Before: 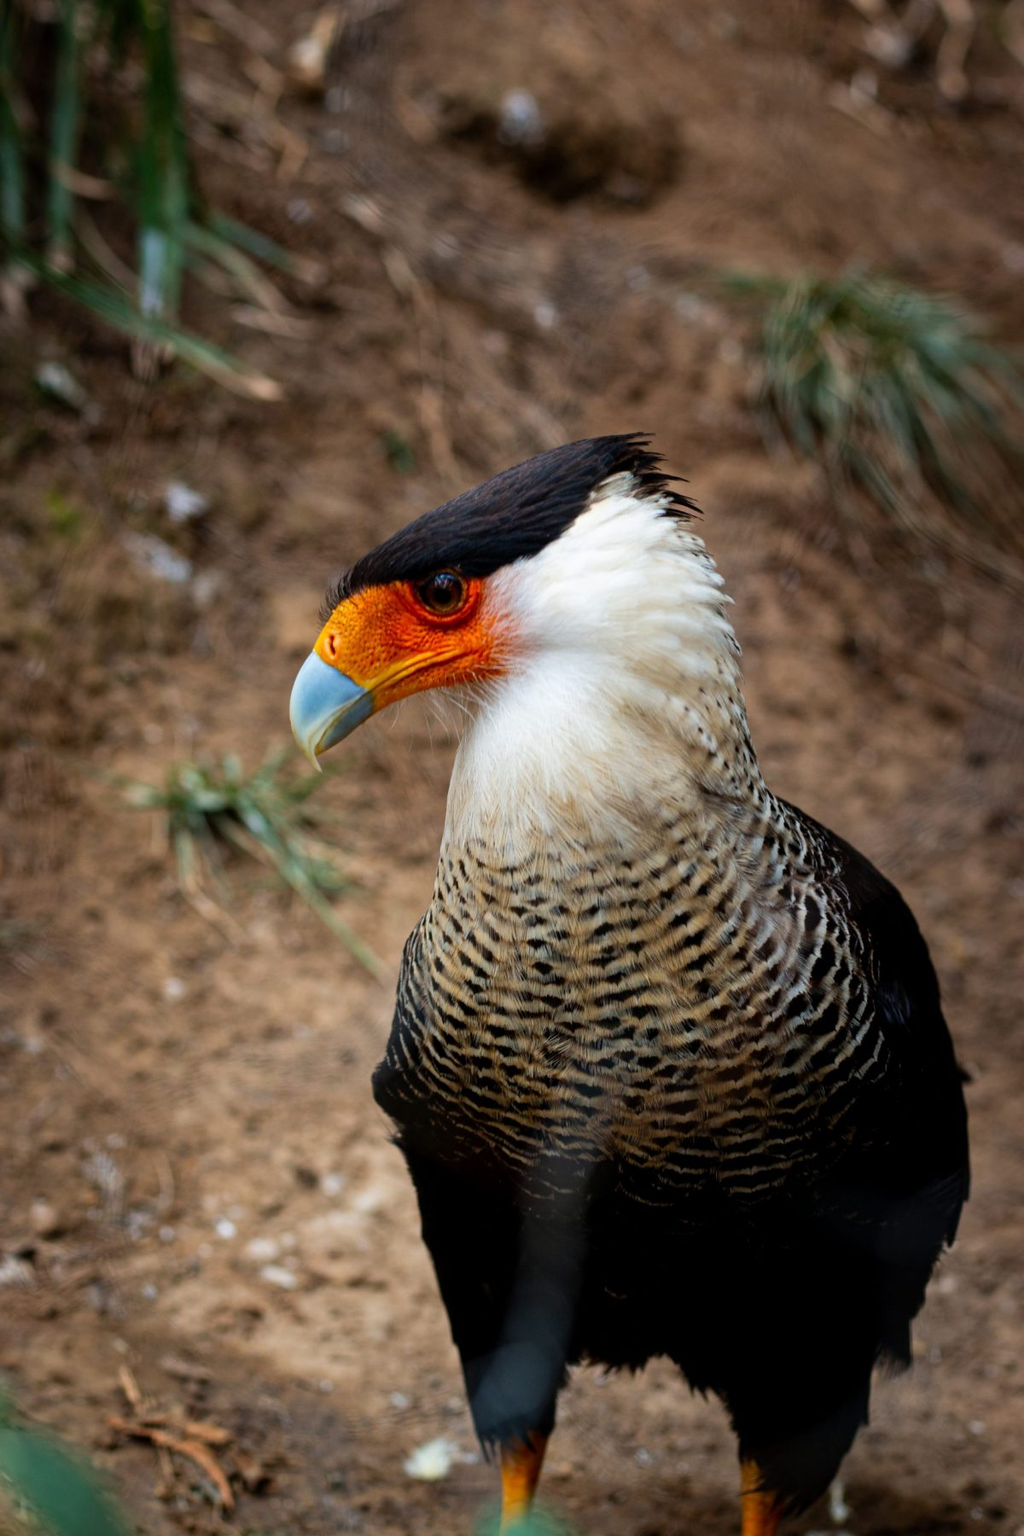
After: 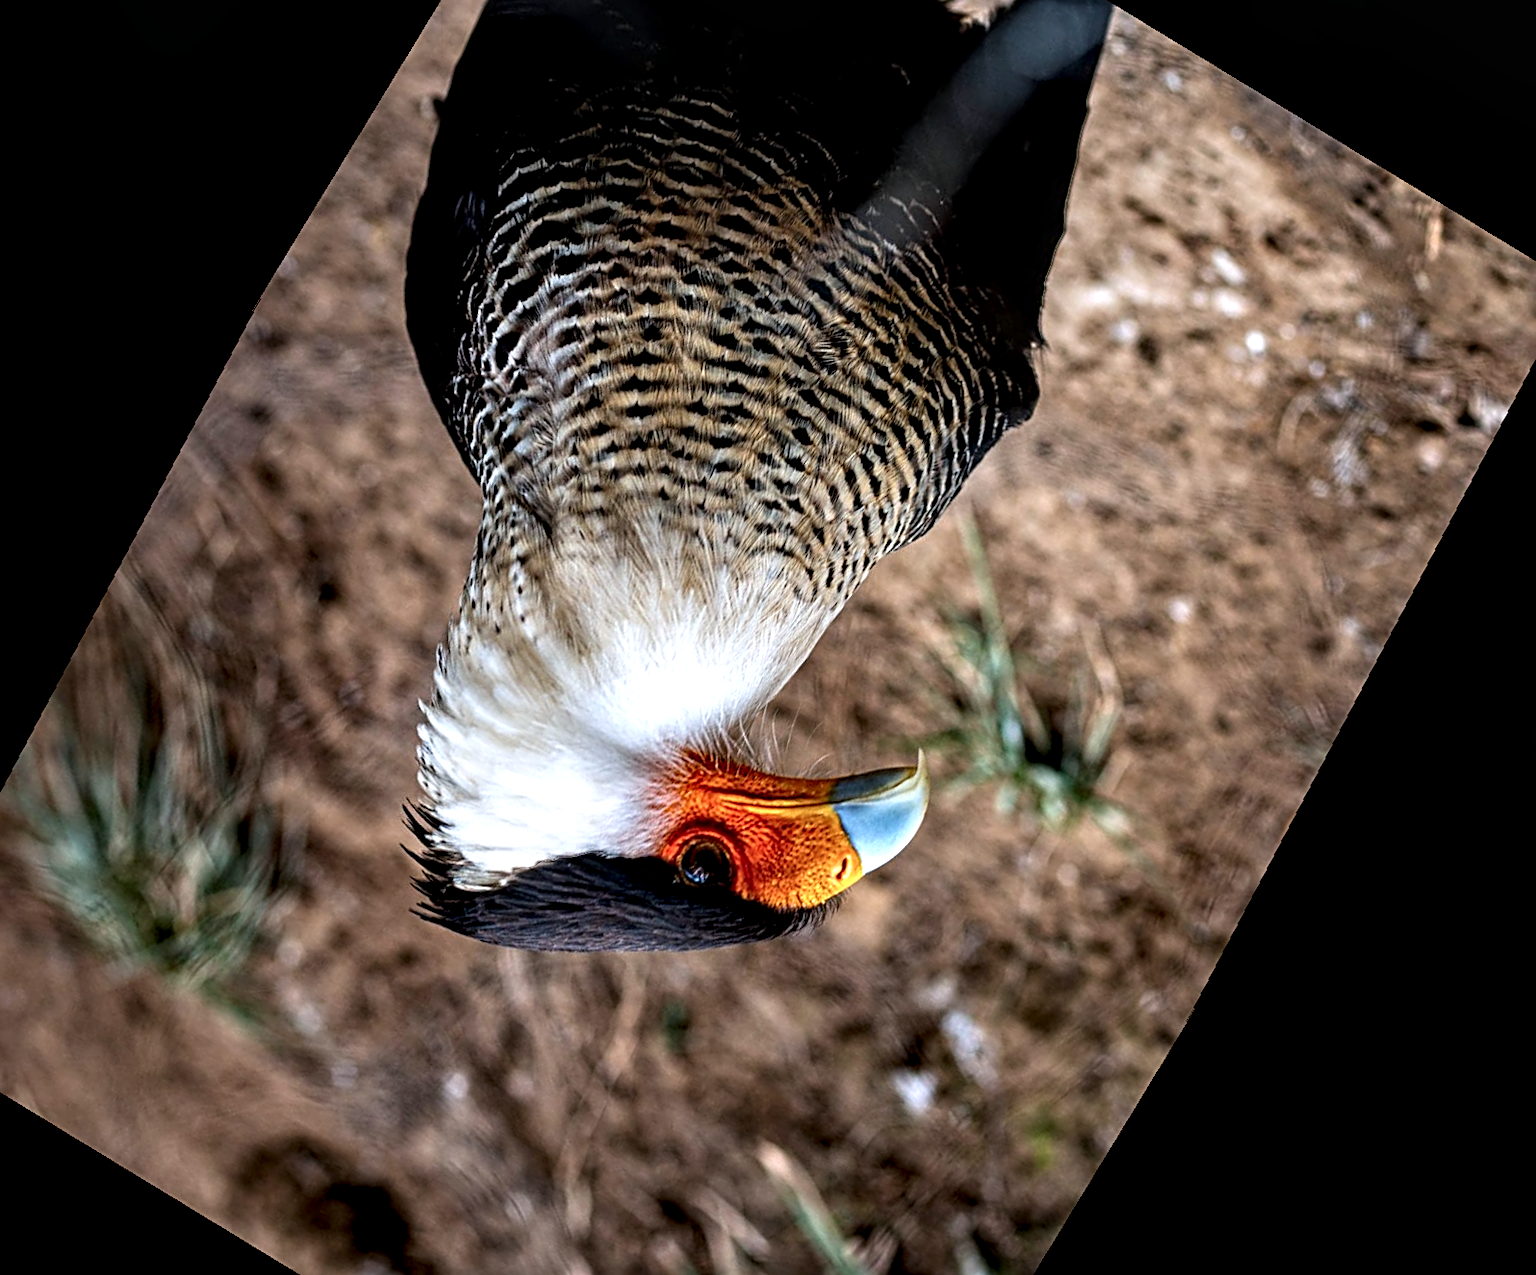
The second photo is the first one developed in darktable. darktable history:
rotate and perspective: rotation -3.52°, crop left 0.036, crop right 0.964, crop top 0.081, crop bottom 0.919
local contrast: on, module defaults
exposure: black level correction 0, exposure 0.2 EV, compensate exposure bias true, compensate highlight preservation false
sharpen: radius 2.543, amount 0.636
crop and rotate: angle 148.68°, left 9.111%, top 15.603%, right 4.588%, bottom 17.041%
contrast equalizer: y [[0.601, 0.6, 0.598, 0.598, 0.6, 0.601], [0.5 ×6], [0.5 ×6], [0 ×6], [0 ×6]]
color calibration: illuminant as shot in camera, x 0.358, y 0.373, temperature 4628.91 K
